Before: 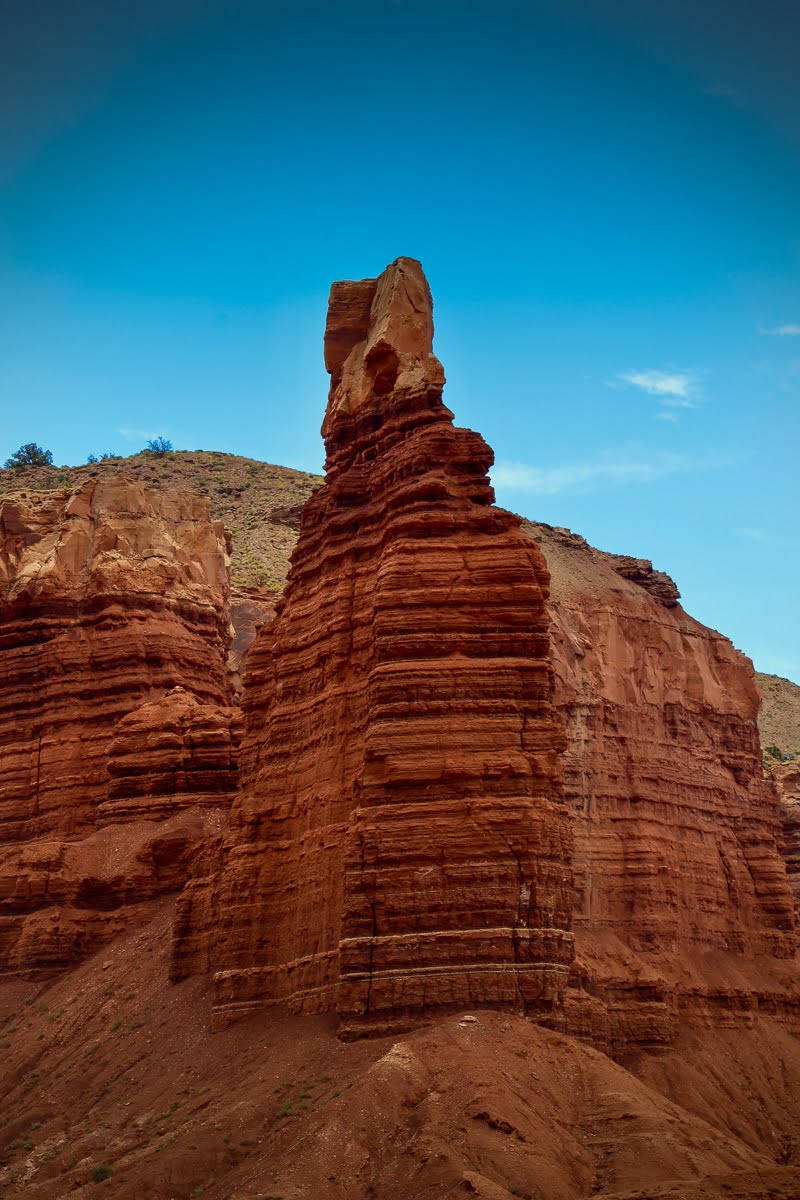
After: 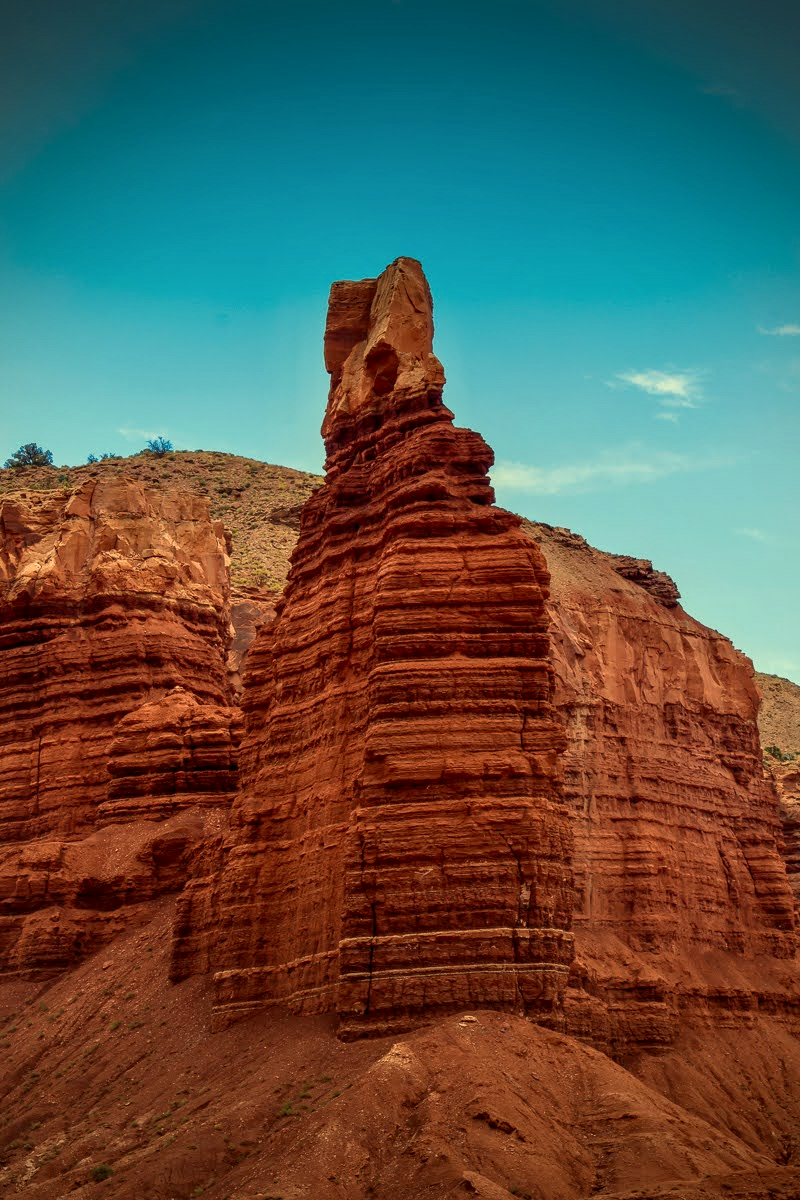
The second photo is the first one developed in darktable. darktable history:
local contrast: on, module defaults
white balance: red 1.123, blue 0.83
